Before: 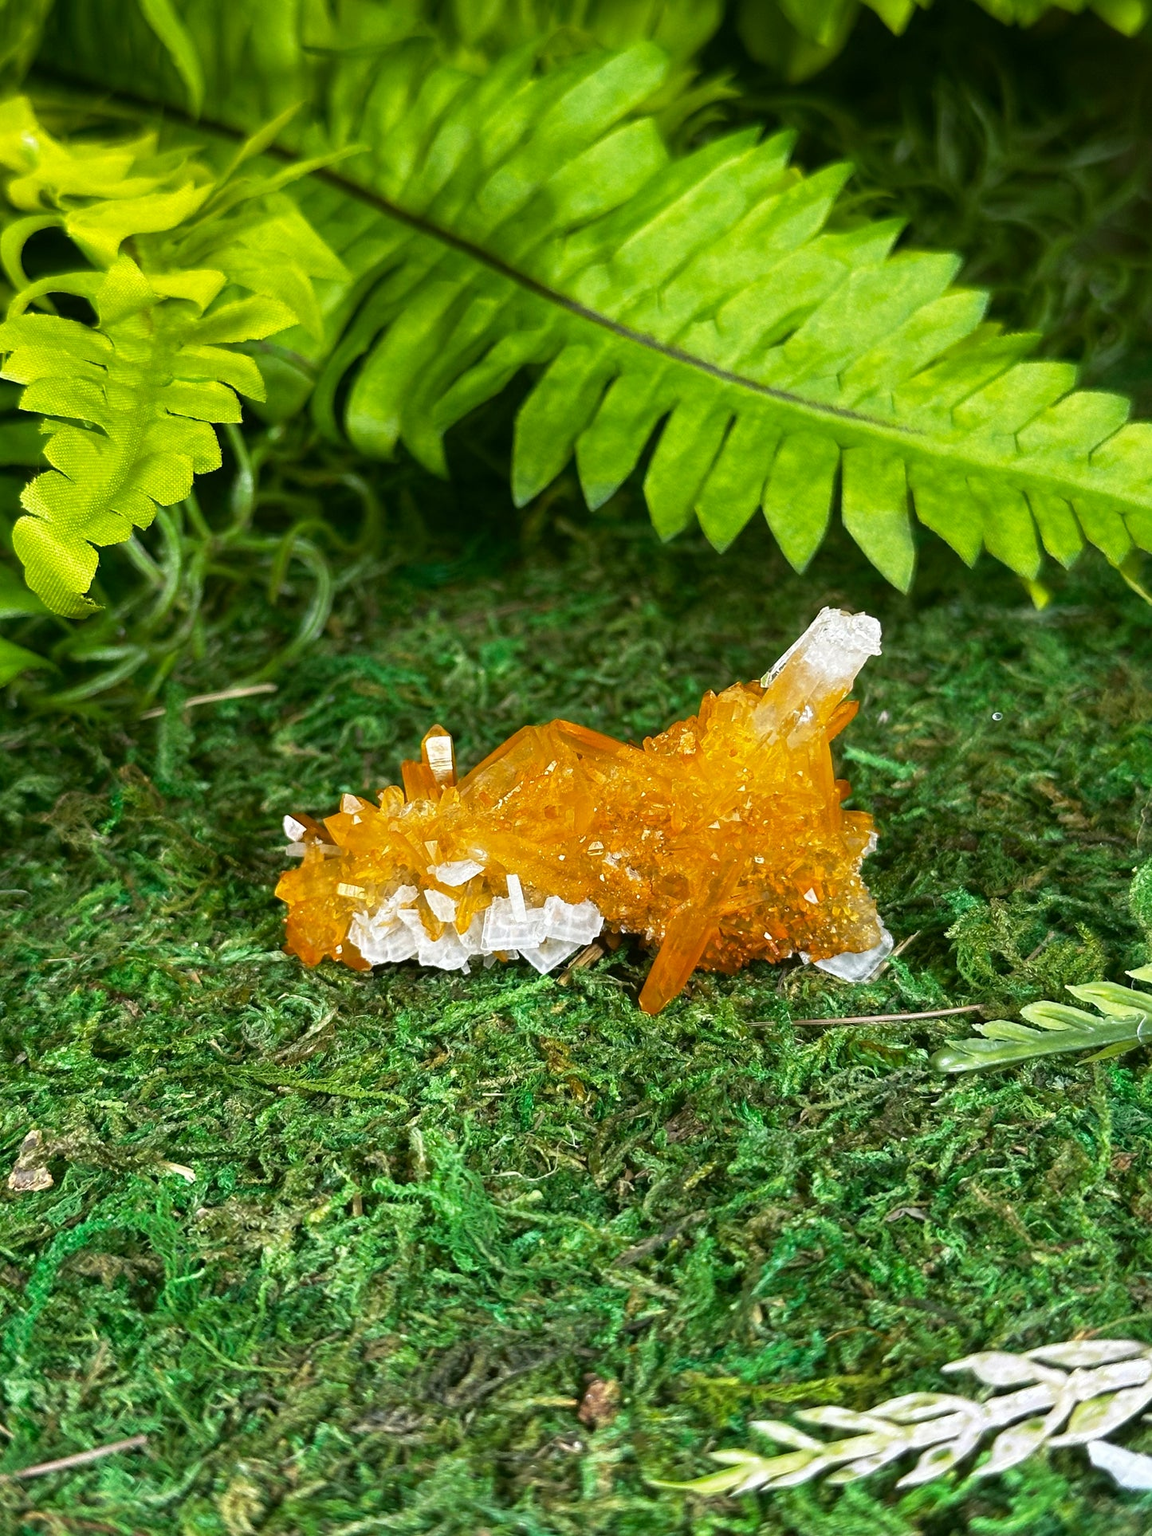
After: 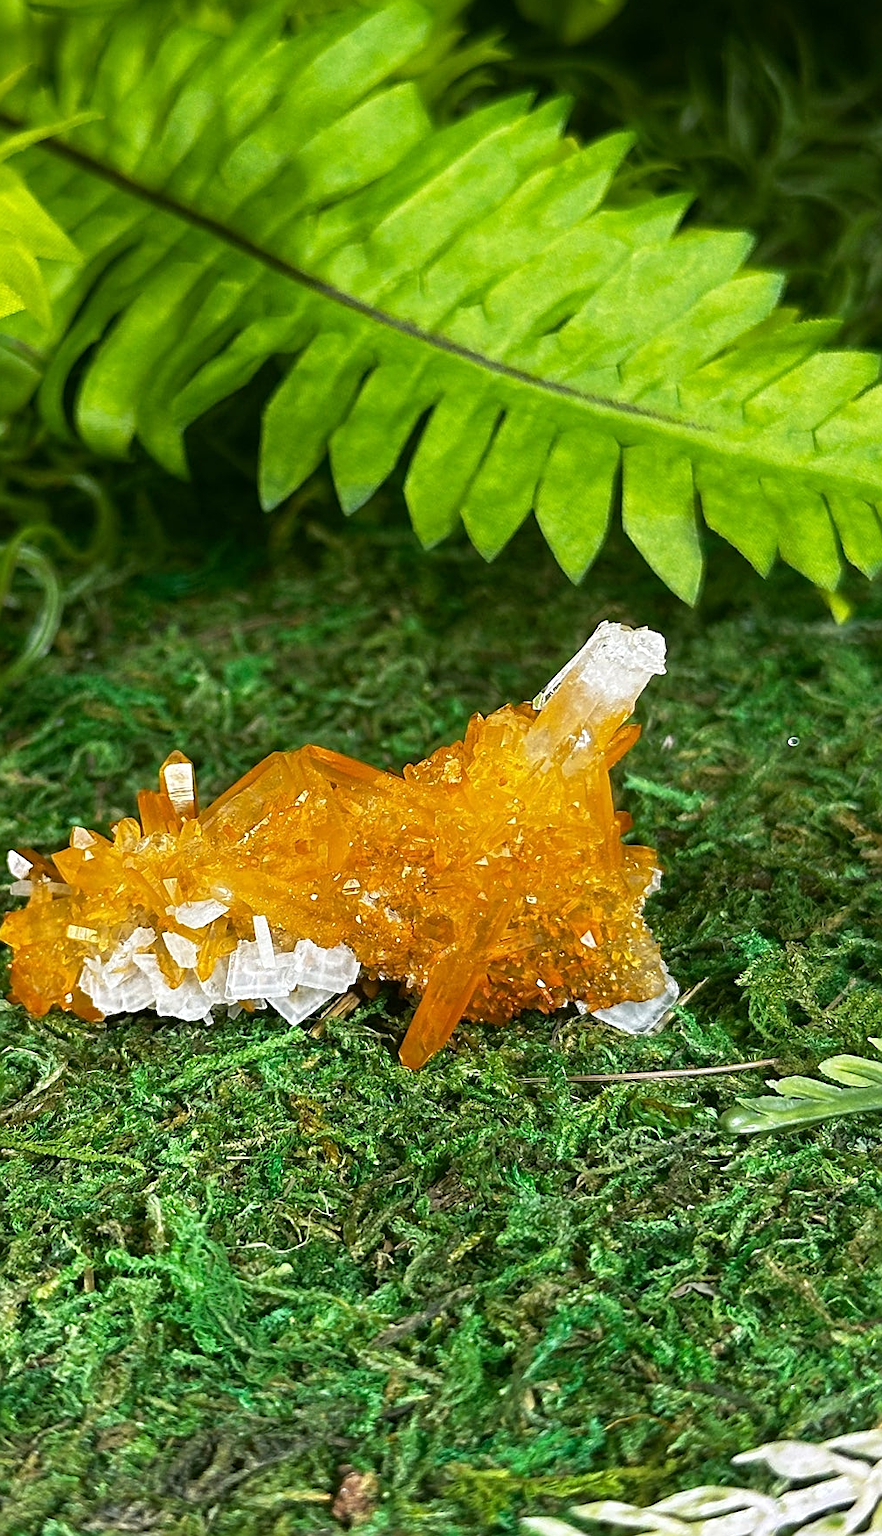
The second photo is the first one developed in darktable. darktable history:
sharpen: on, module defaults
crop and rotate: left 24.034%, top 2.838%, right 6.406%, bottom 6.299%
